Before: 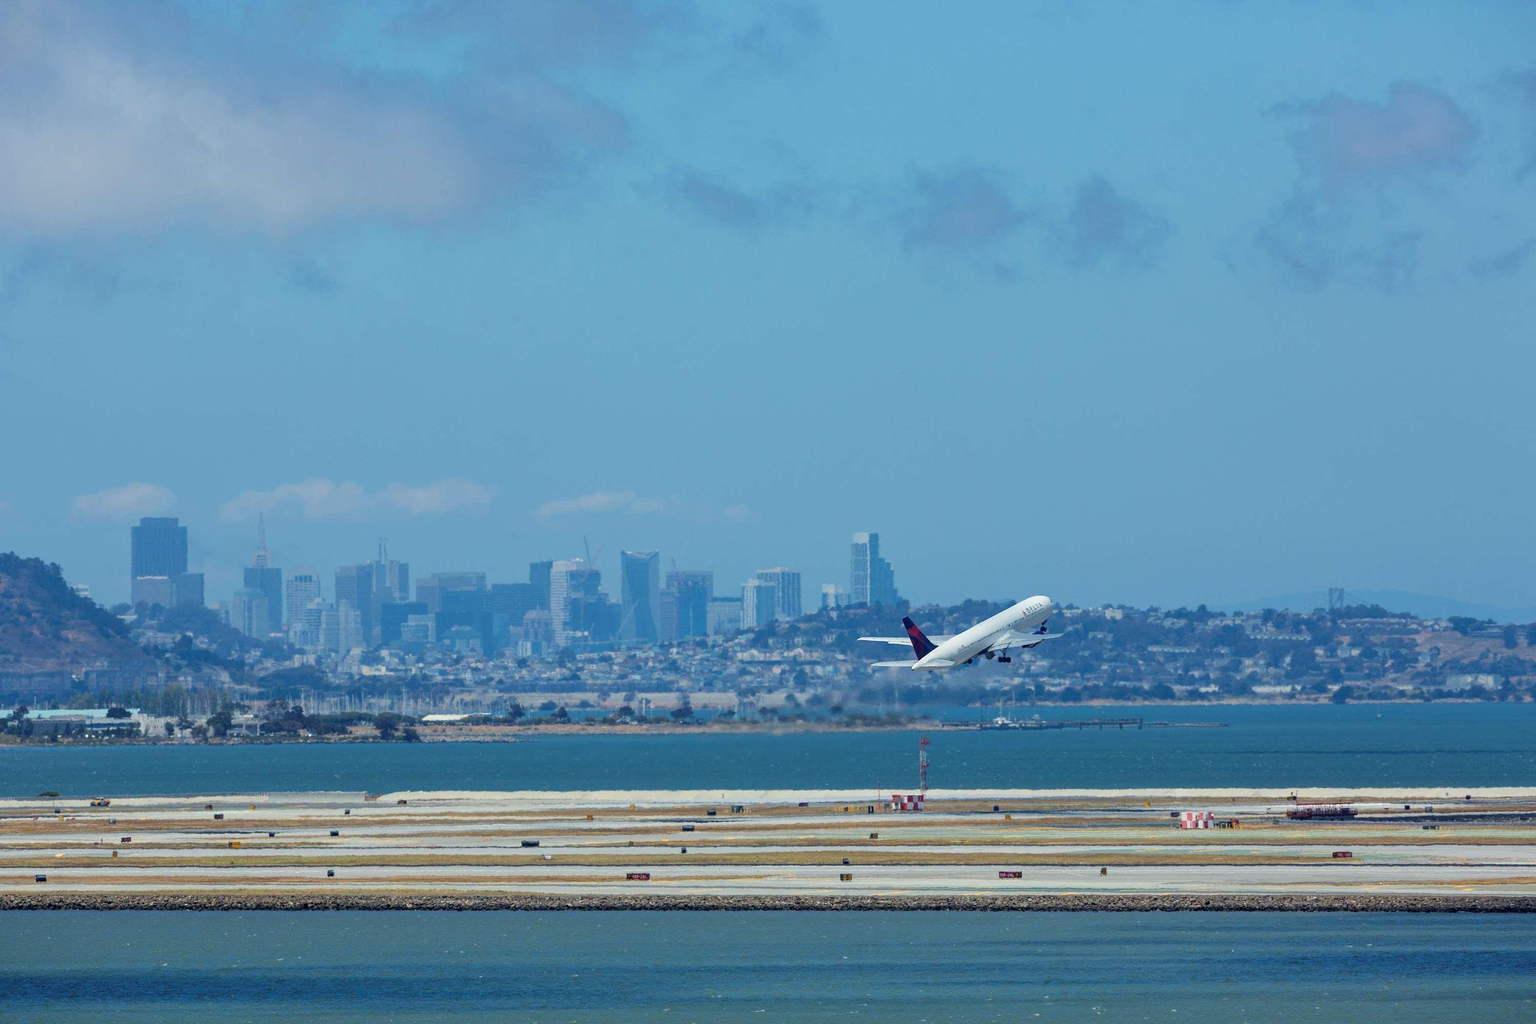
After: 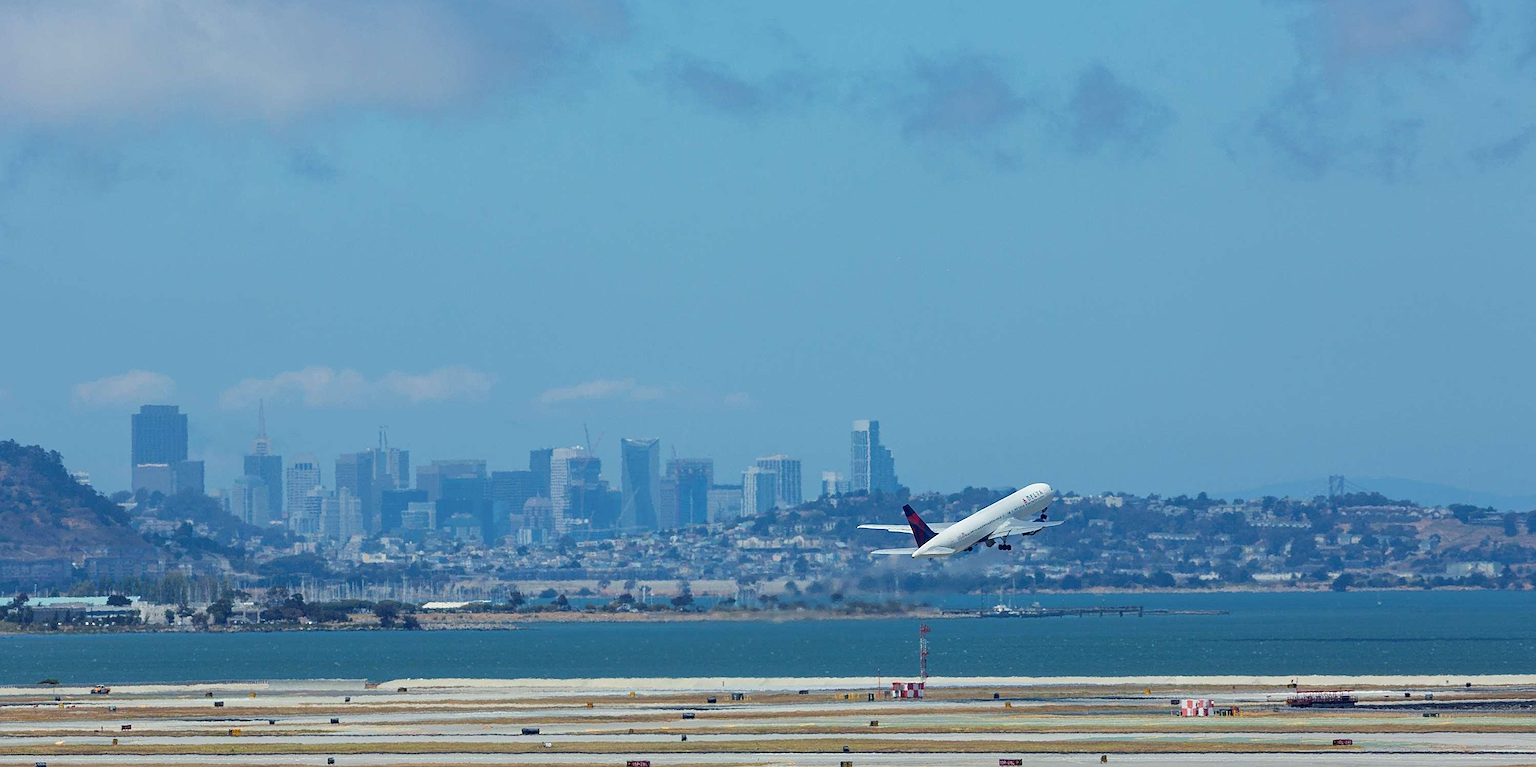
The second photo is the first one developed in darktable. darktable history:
sharpen: on, module defaults
crop: top 11.042%, bottom 13.963%
